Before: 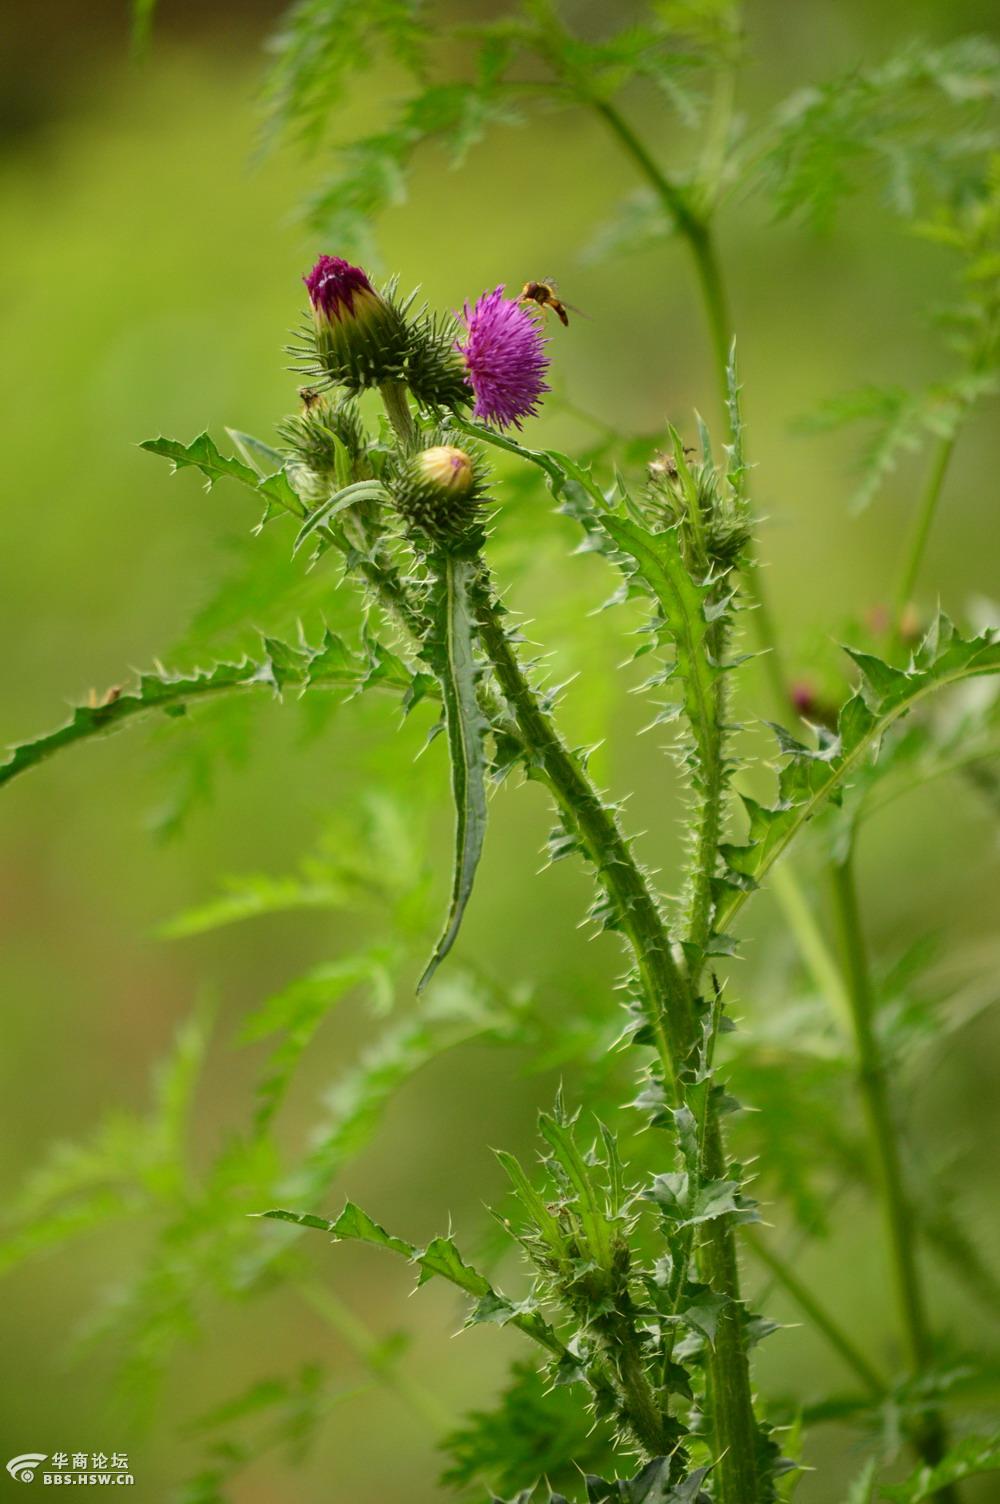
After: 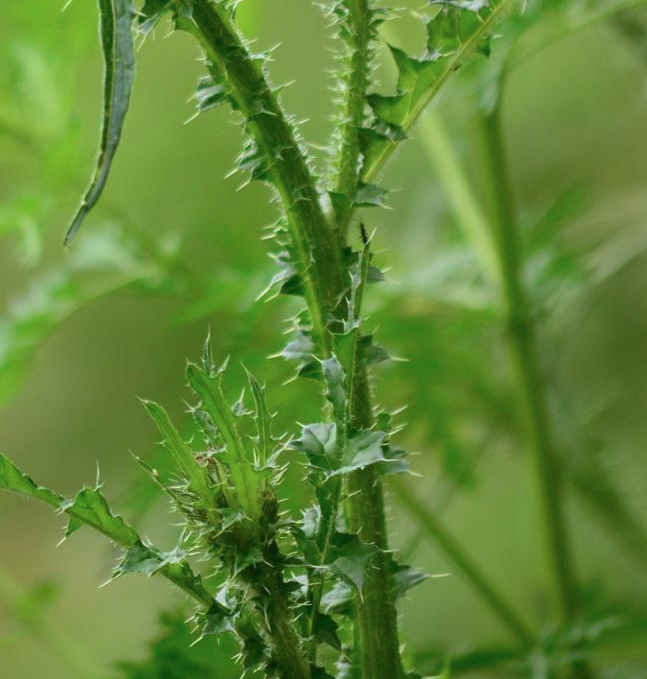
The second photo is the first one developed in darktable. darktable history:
crop and rotate: left 35.225%, top 49.946%, bottom 4.873%
shadows and highlights: radius 330.94, shadows 55.29, highlights -99.04, compress 94.36%, soften with gaussian
color calibration: gray › normalize channels true, illuminant custom, x 0.372, y 0.383, temperature 4279.84 K, gamut compression 0.029
